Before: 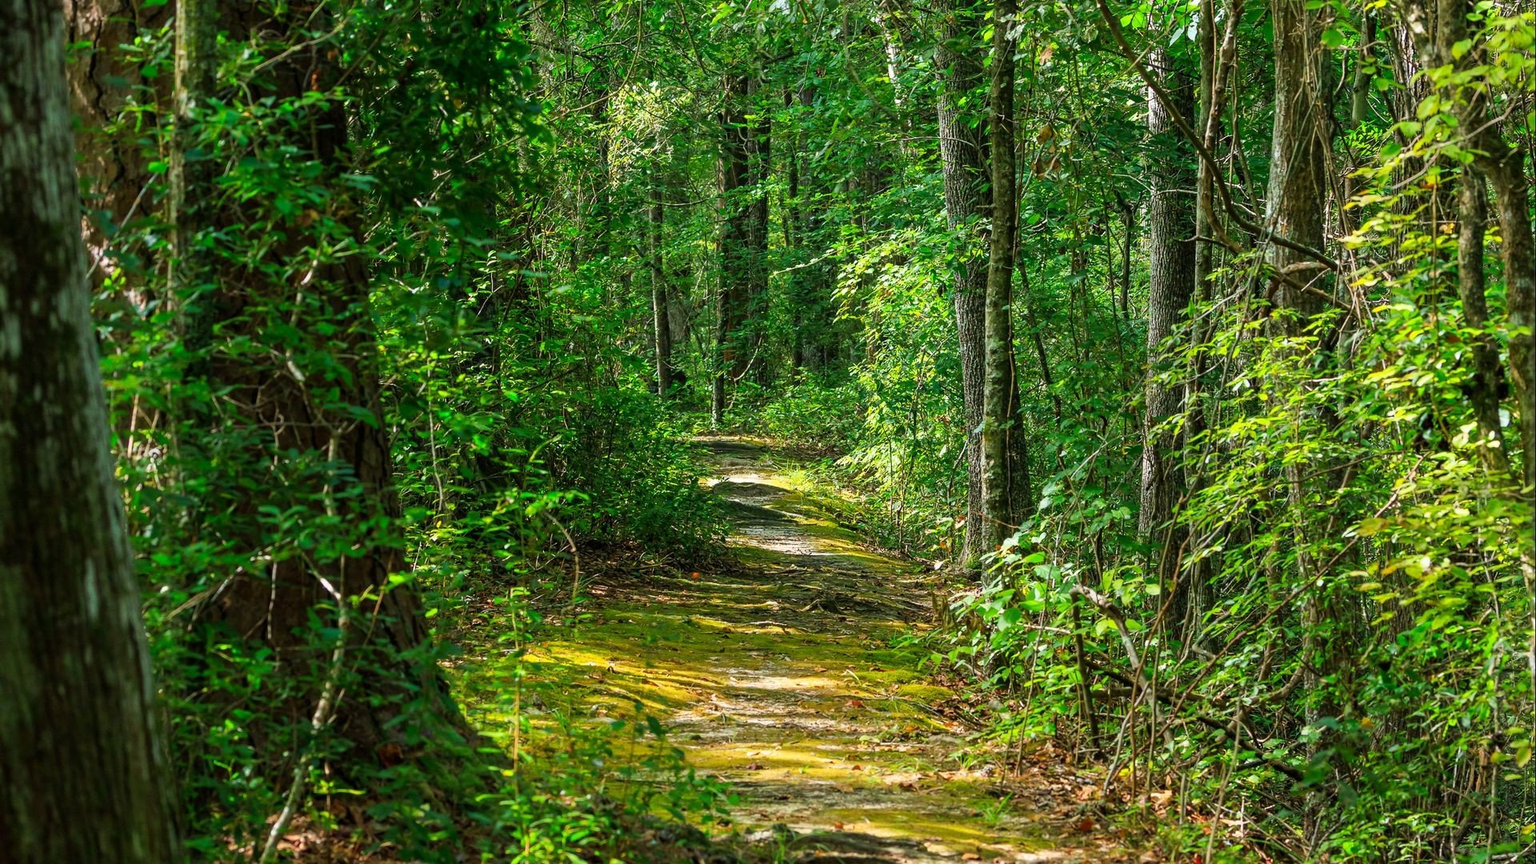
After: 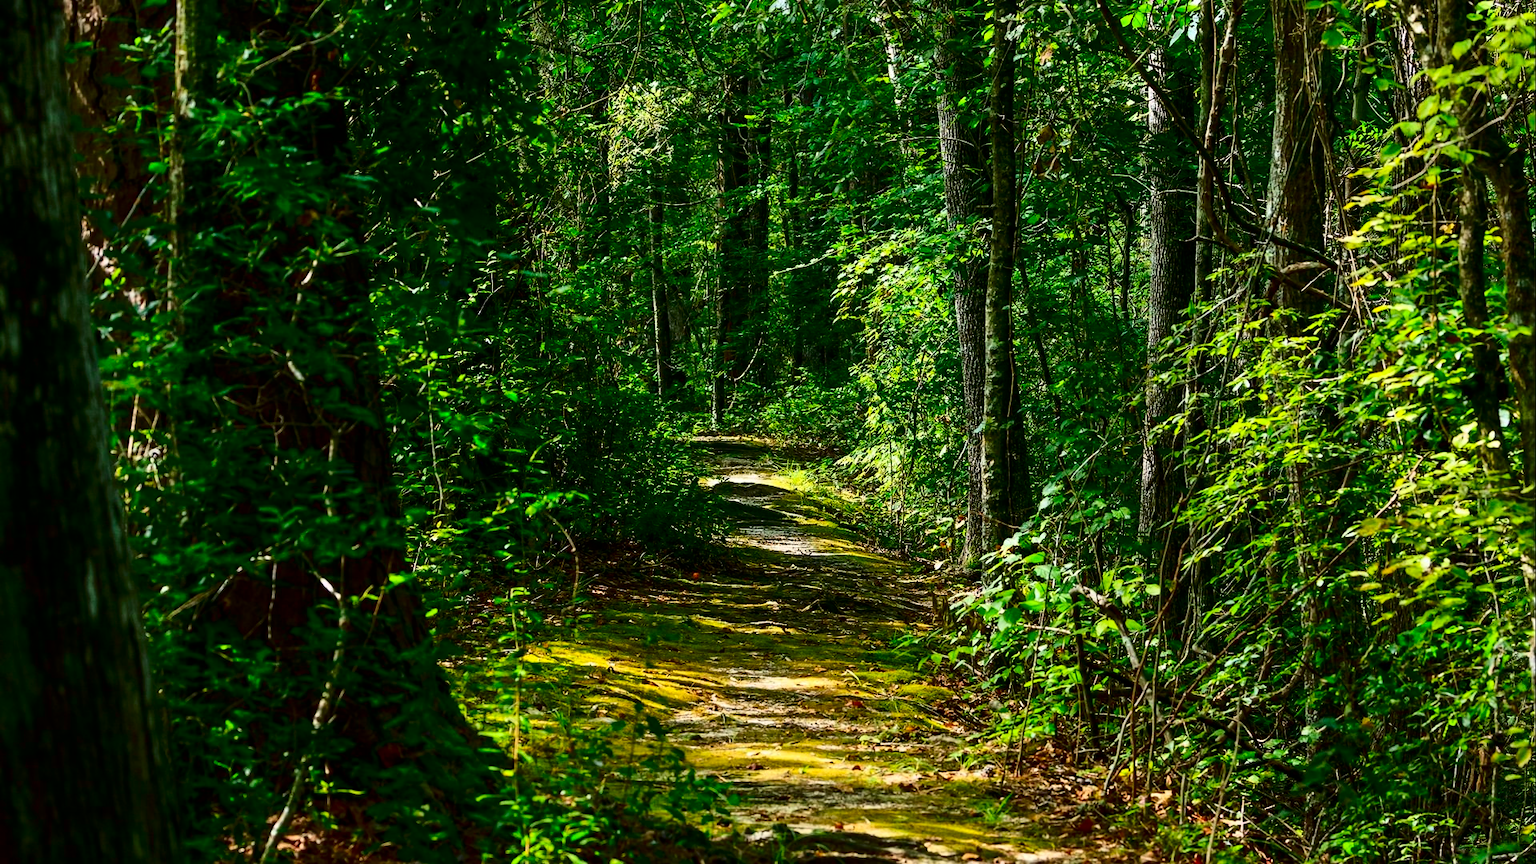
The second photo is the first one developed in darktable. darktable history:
contrast brightness saturation: contrast 0.244, brightness -0.24, saturation 0.149
